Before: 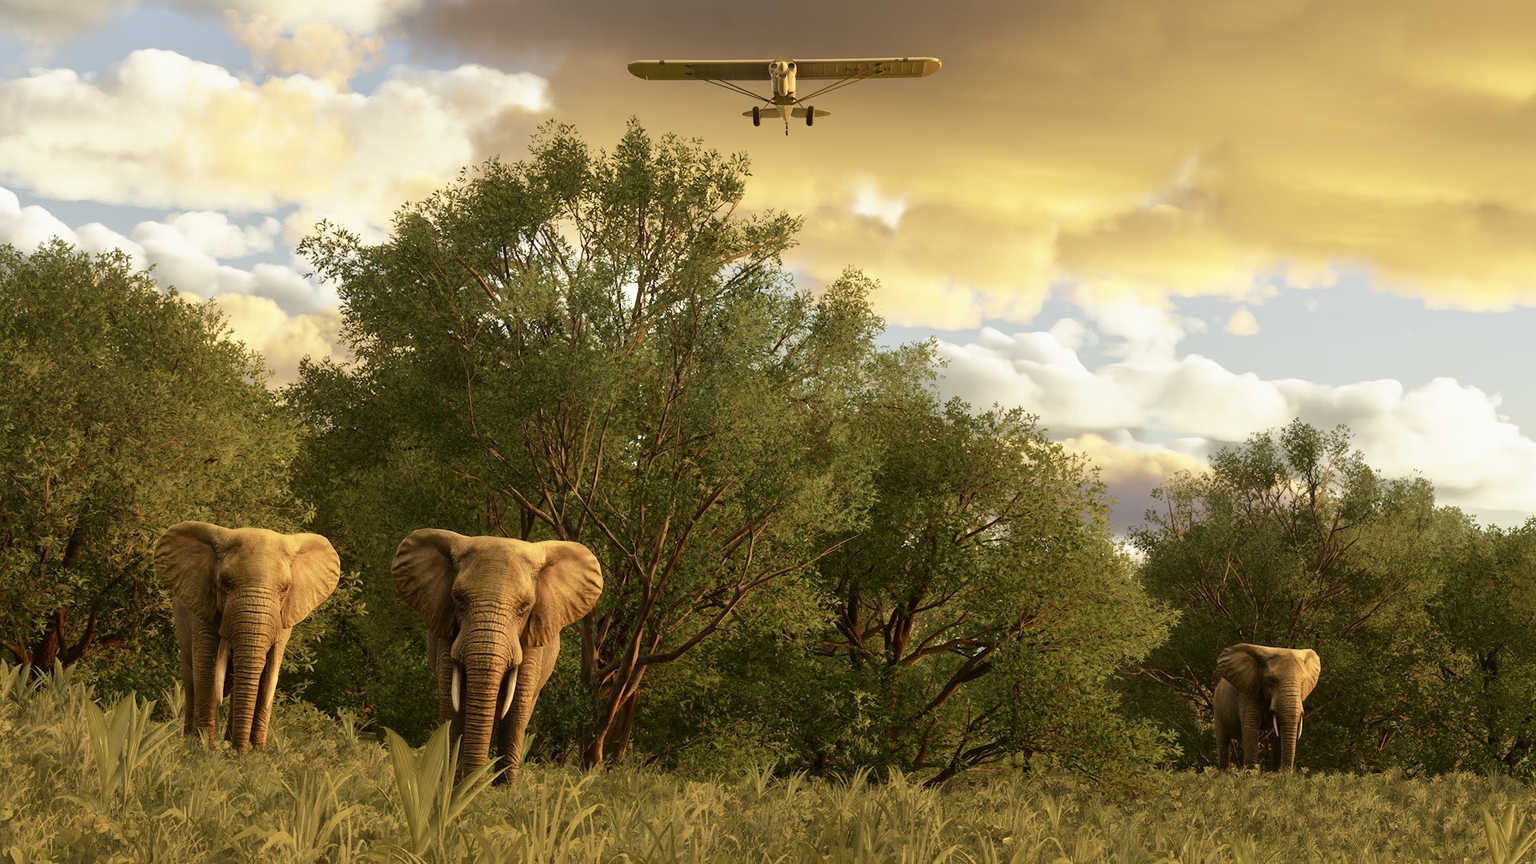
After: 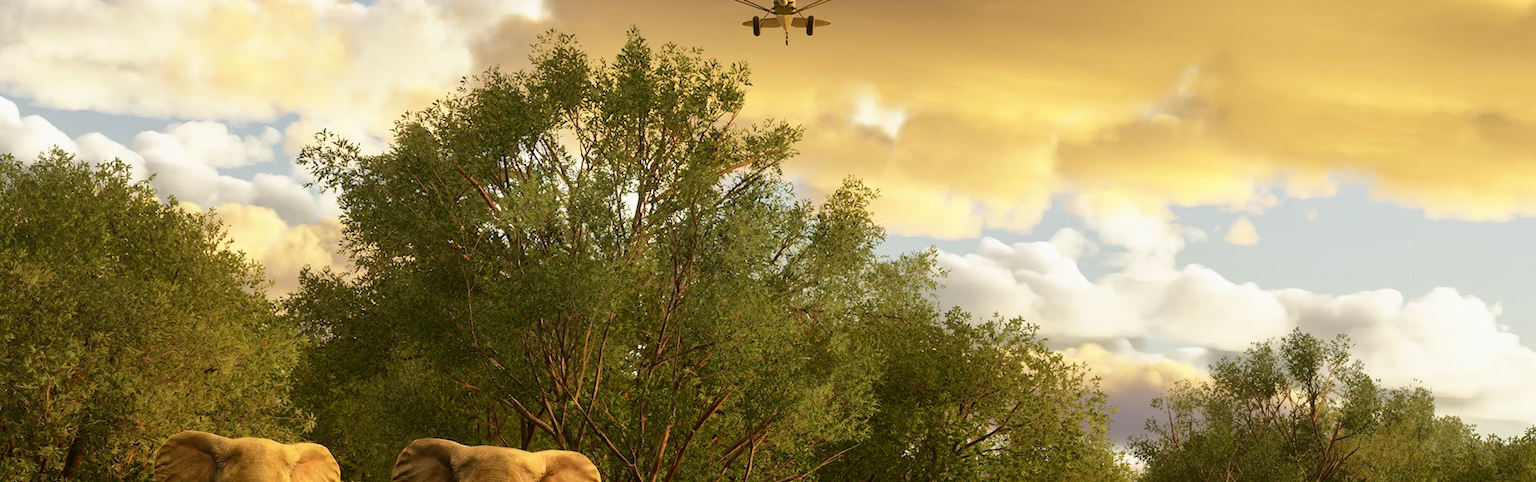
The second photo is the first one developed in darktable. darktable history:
crop and rotate: top 10.467%, bottom 33.661%
